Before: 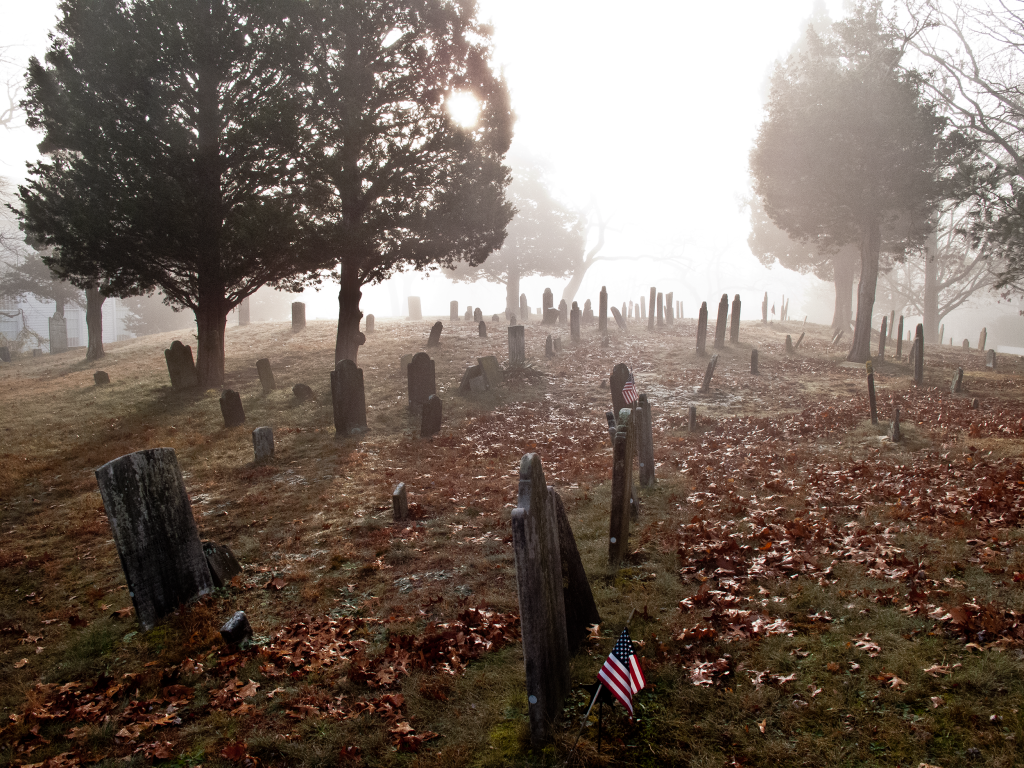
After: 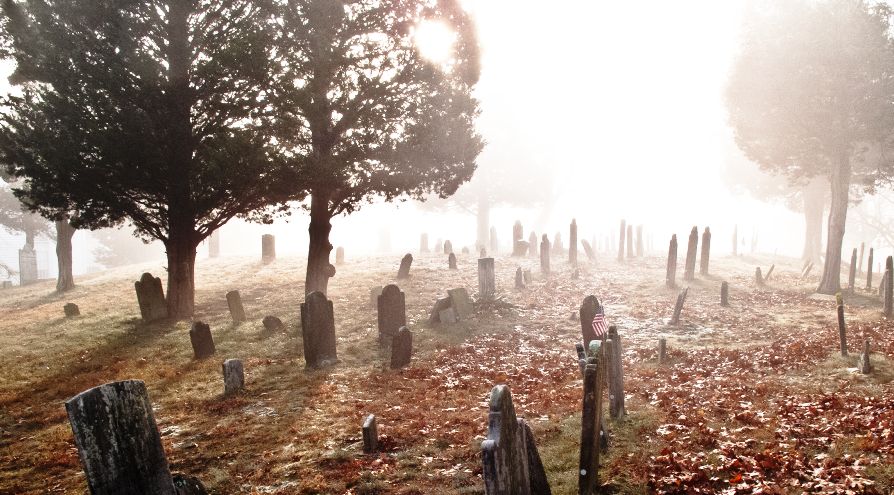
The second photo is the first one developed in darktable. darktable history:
crop: left 3.015%, top 8.969%, right 9.647%, bottom 26.457%
base curve: curves: ch0 [(0, 0) (0.026, 0.03) (0.109, 0.232) (0.351, 0.748) (0.669, 0.968) (1, 1)], preserve colors none
